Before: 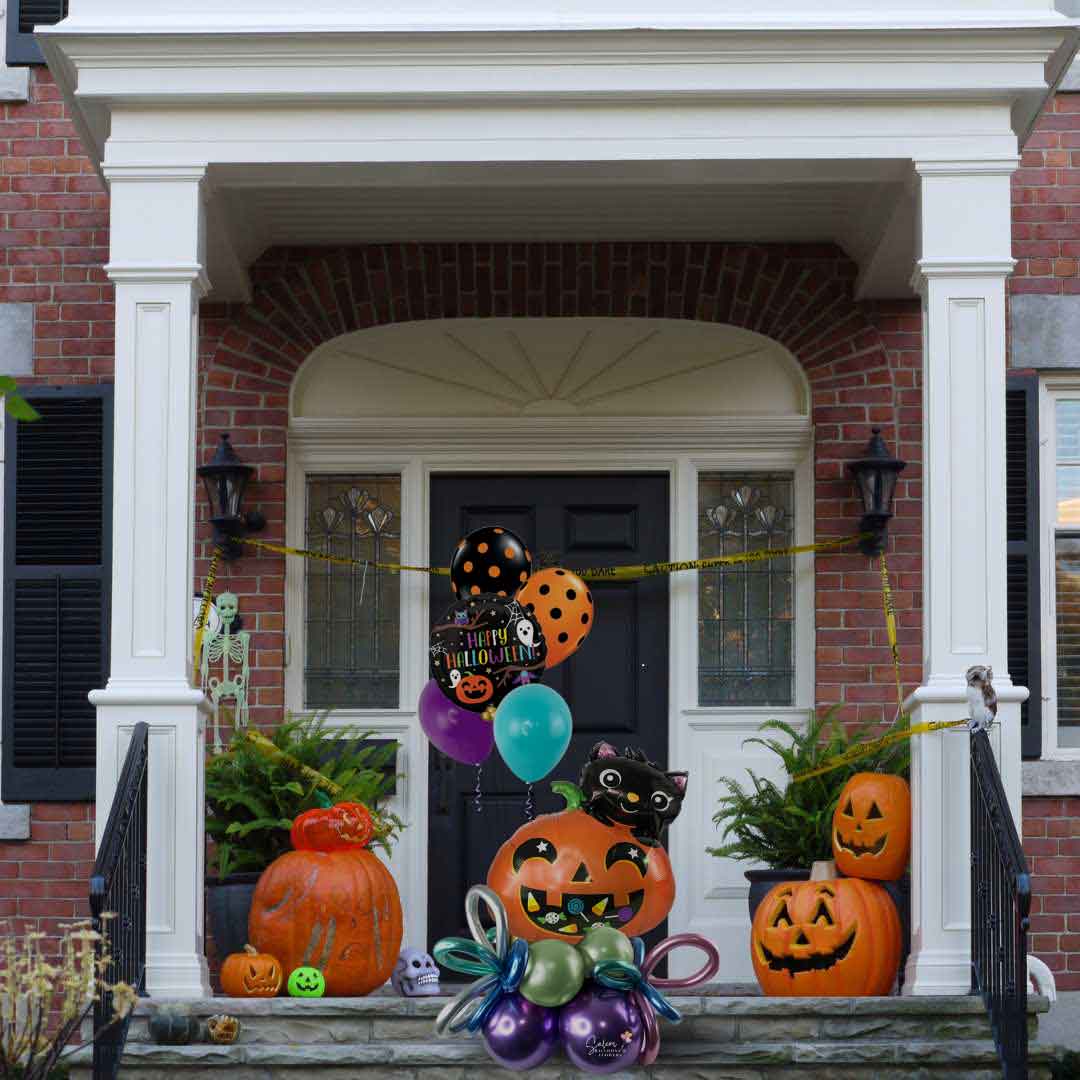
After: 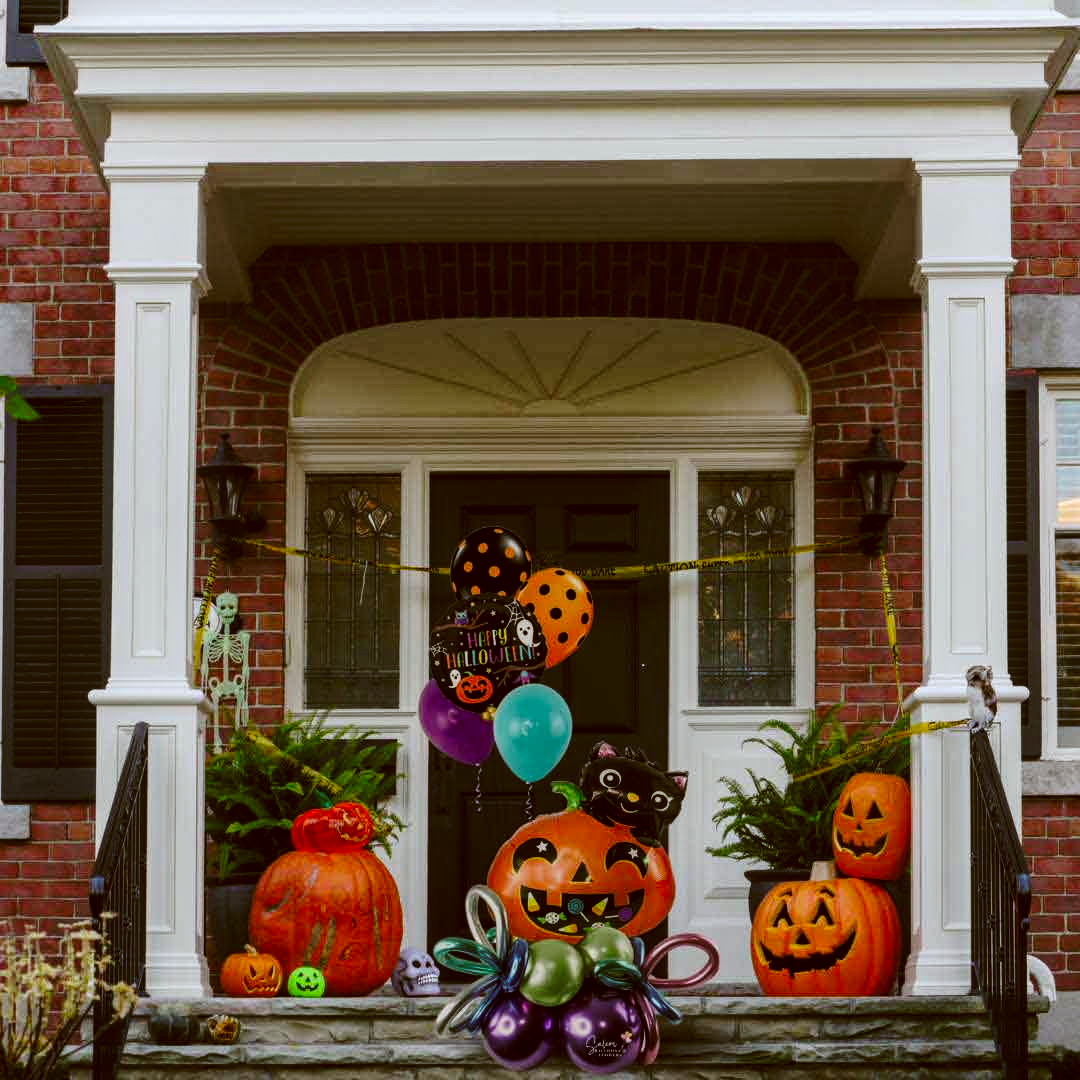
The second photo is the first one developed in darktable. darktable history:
local contrast: on, module defaults
base curve: curves: ch0 [(0, 0) (0.073, 0.04) (0.157, 0.139) (0.492, 0.492) (0.758, 0.758) (1, 1)], preserve colors none
color correction: highlights a* -0.368, highlights b* 0.172, shadows a* 4.63, shadows b* 20.63
